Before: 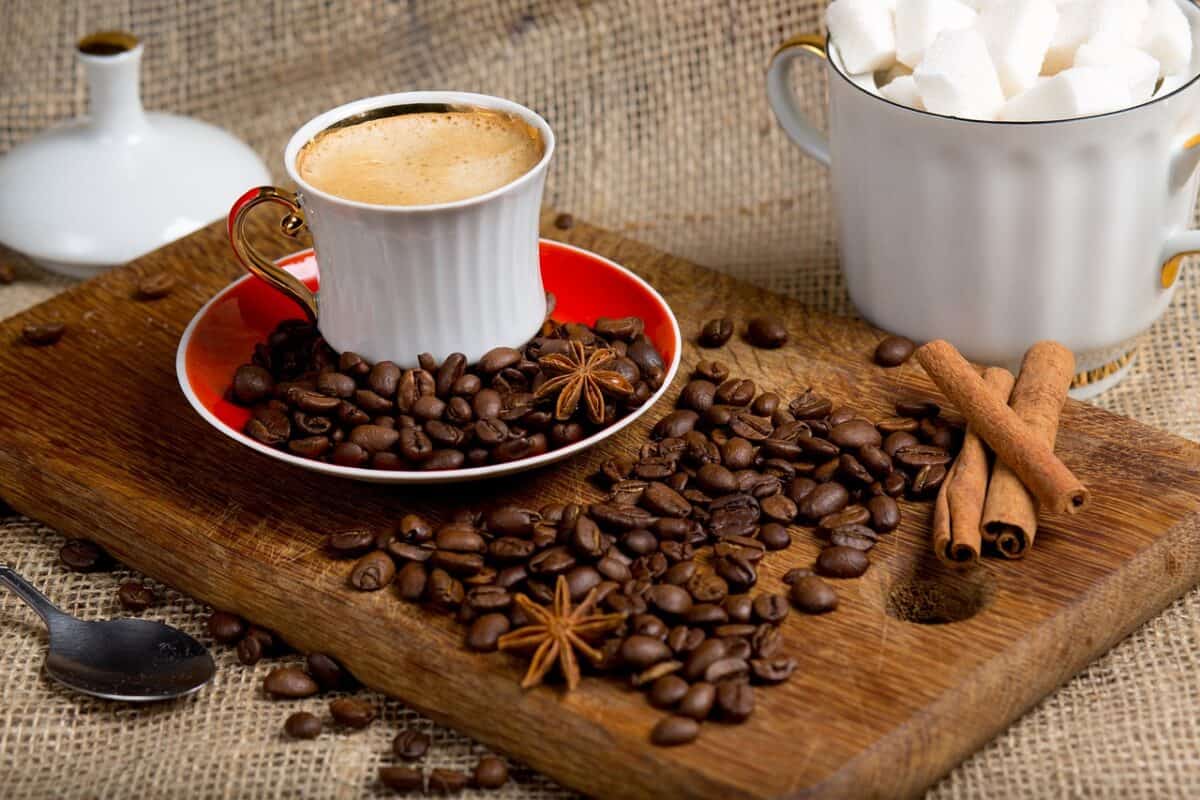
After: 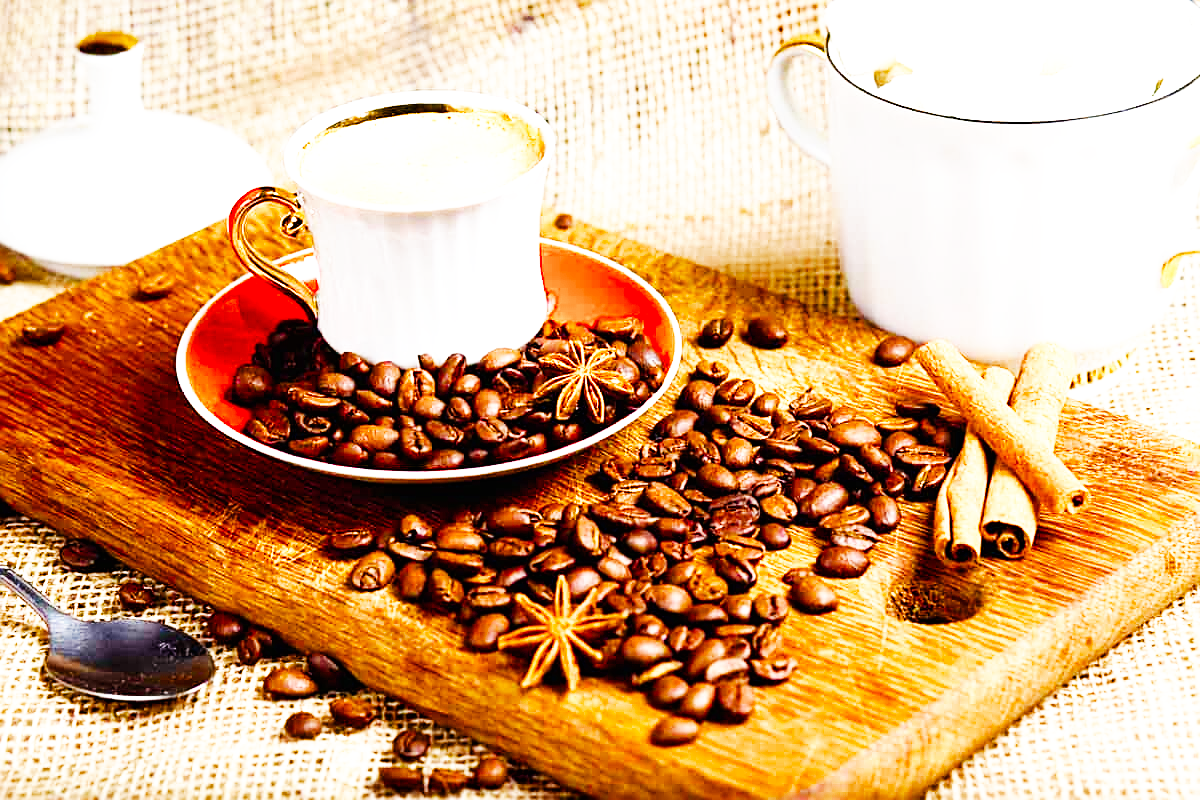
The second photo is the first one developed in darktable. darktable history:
sharpen: on, module defaults
exposure: black level correction 0, exposure 1.103 EV, compensate exposure bias true, compensate highlight preservation false
base curve: curves: ch0 [(0, 0) (0.007, 0.004) (0.027, 0.03) (0.046, 0.07) (0.207, 0.54) (0.442, 0.872) (0.673, 0.972) (1, 1)], preserve colors none
color balance rgb: linear chroma grading › global chroma 14.42%, perceptual saturation grading › global saturation -0.007%, perceptual saturation grading › highlights -33.235%, perceptual saturation grading › mid-tones 15.09%, perceptual saturation grading › shadows 48.758%, global vibrance 20%
